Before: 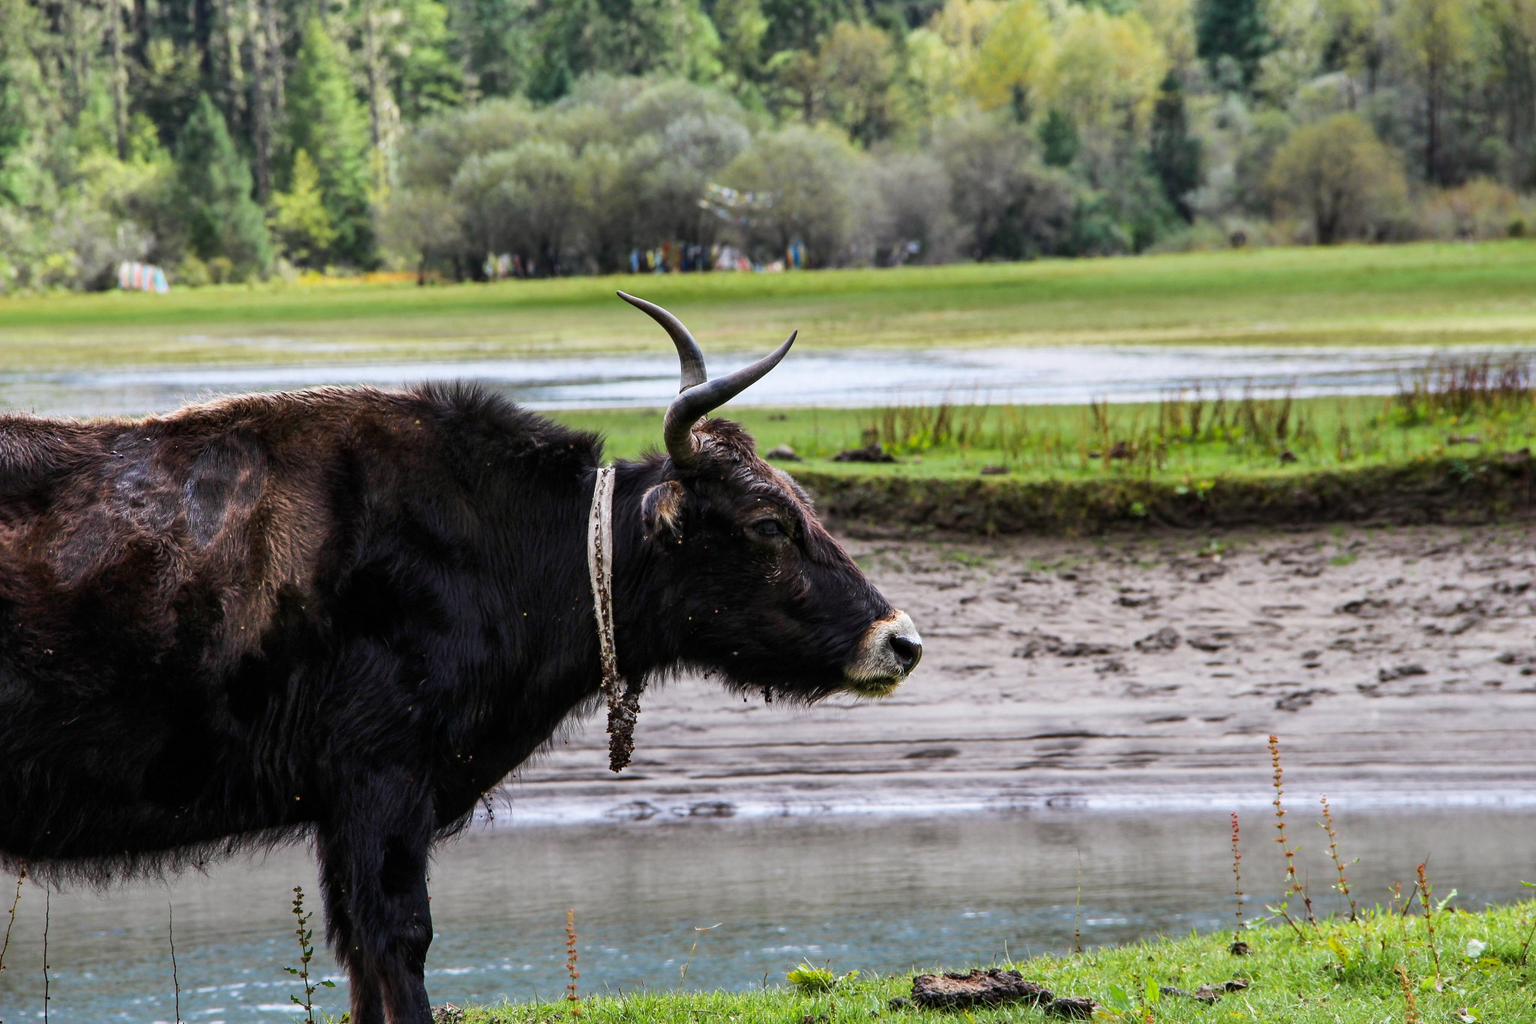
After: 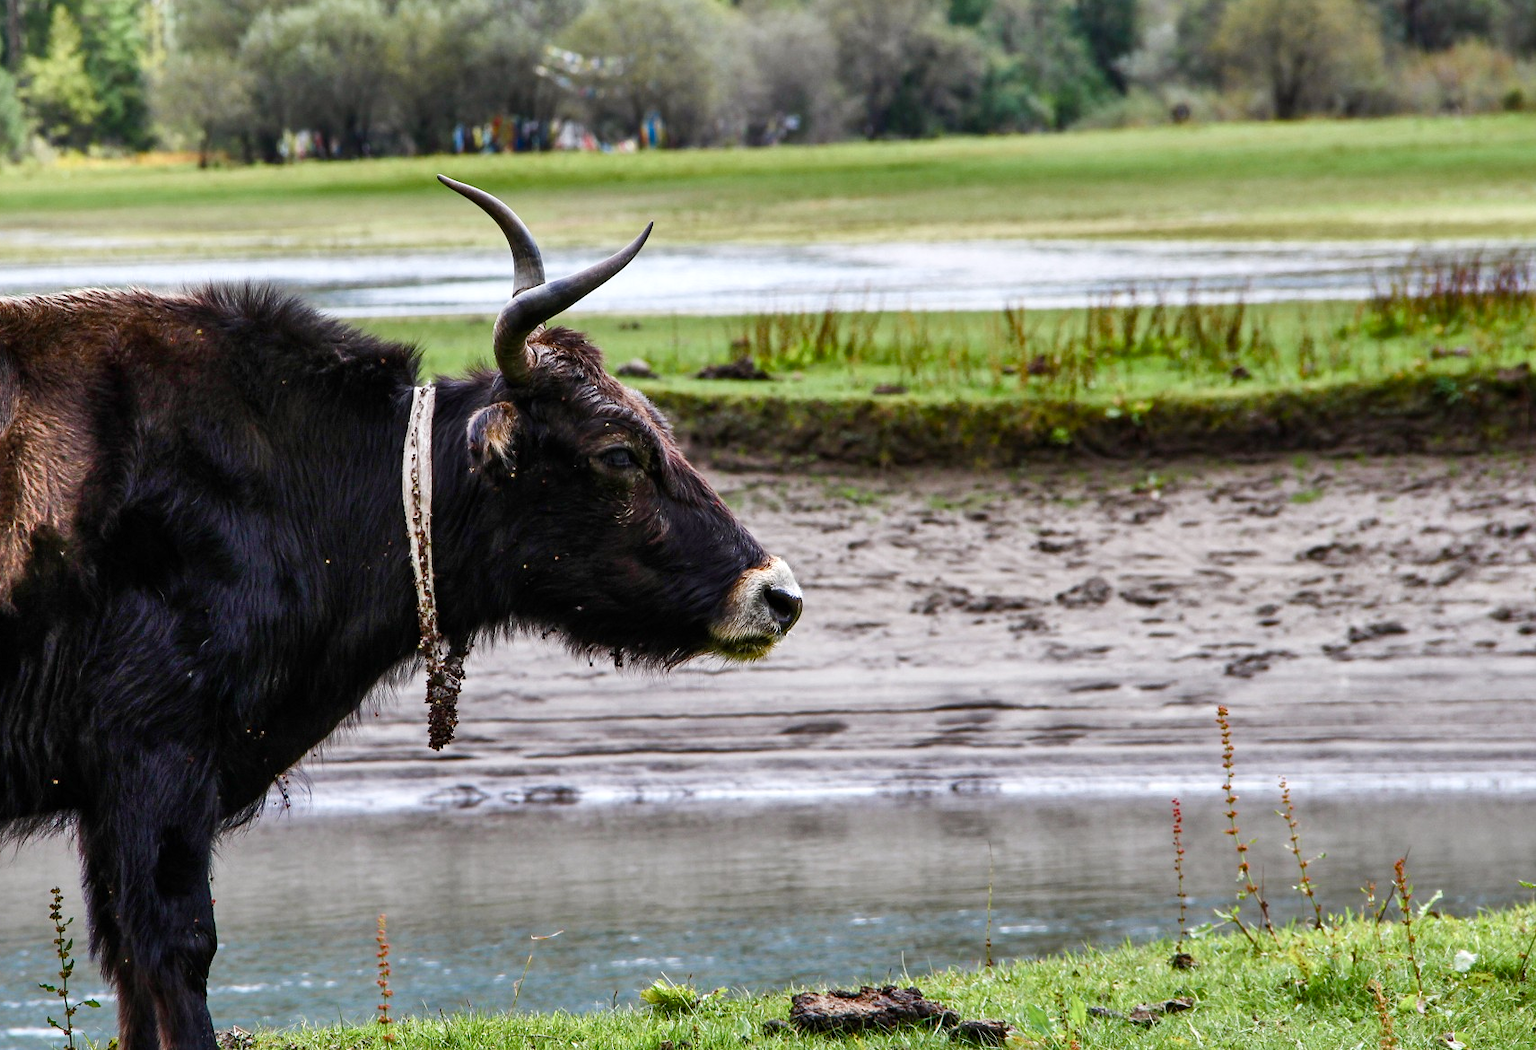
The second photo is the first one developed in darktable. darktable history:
crop: left 16.384%, top 14.162%
shadows and highlights: radius 133.41, highlights color adjustment 0.83%, soften with gaussian
color balance rgb: highlights gain › luminance 14.503%, perceptual saturation grading › global saturation 20%, perceptual saturation grading › highlights -50.556%, perceptual saturation grading › shadows 30.843%
